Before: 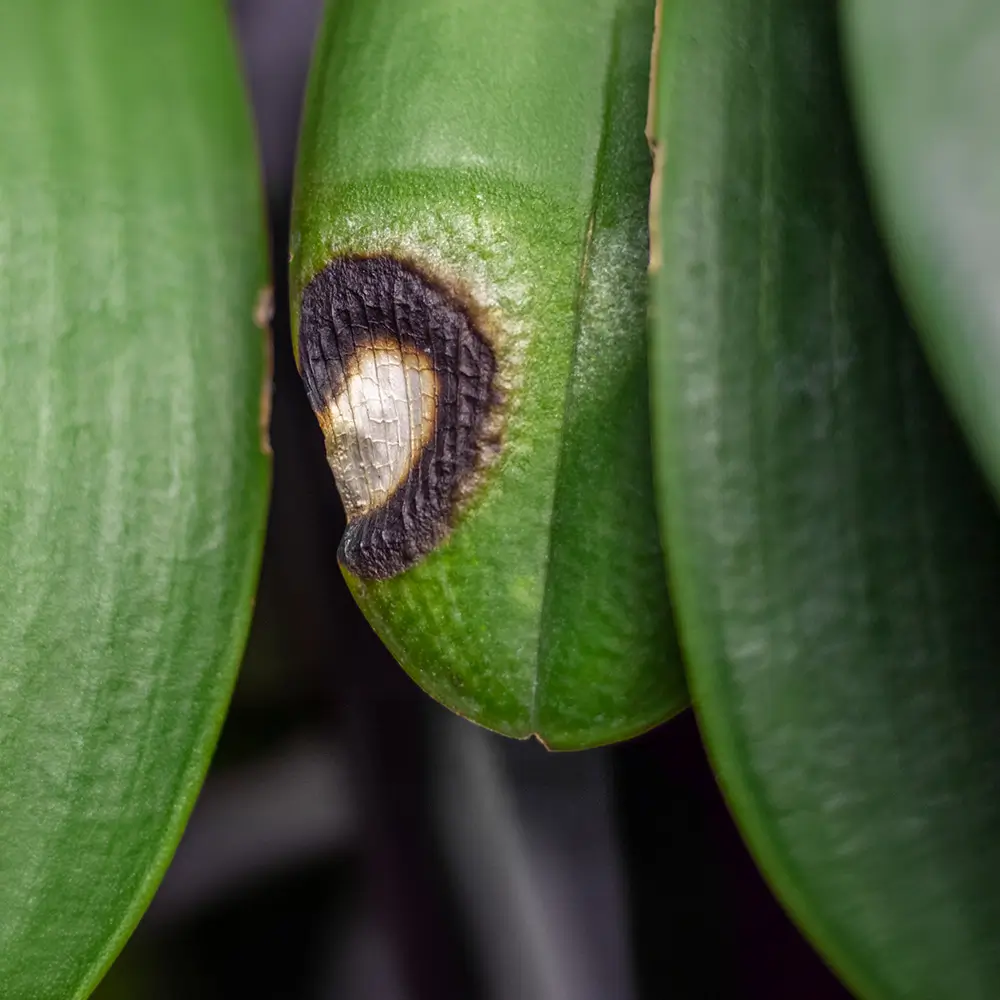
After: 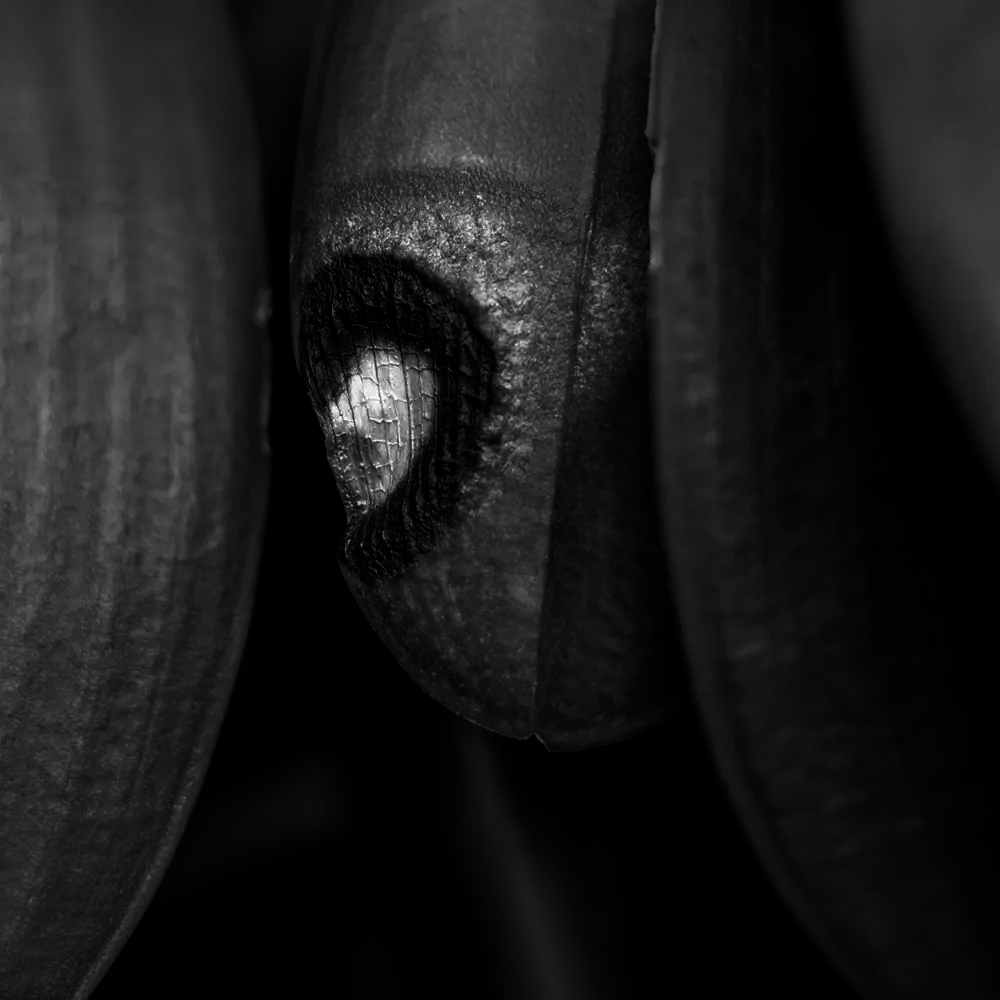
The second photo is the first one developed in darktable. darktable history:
contrast brightness saturation: contrast 0.022, brightness -0.984, saturation -0.985
